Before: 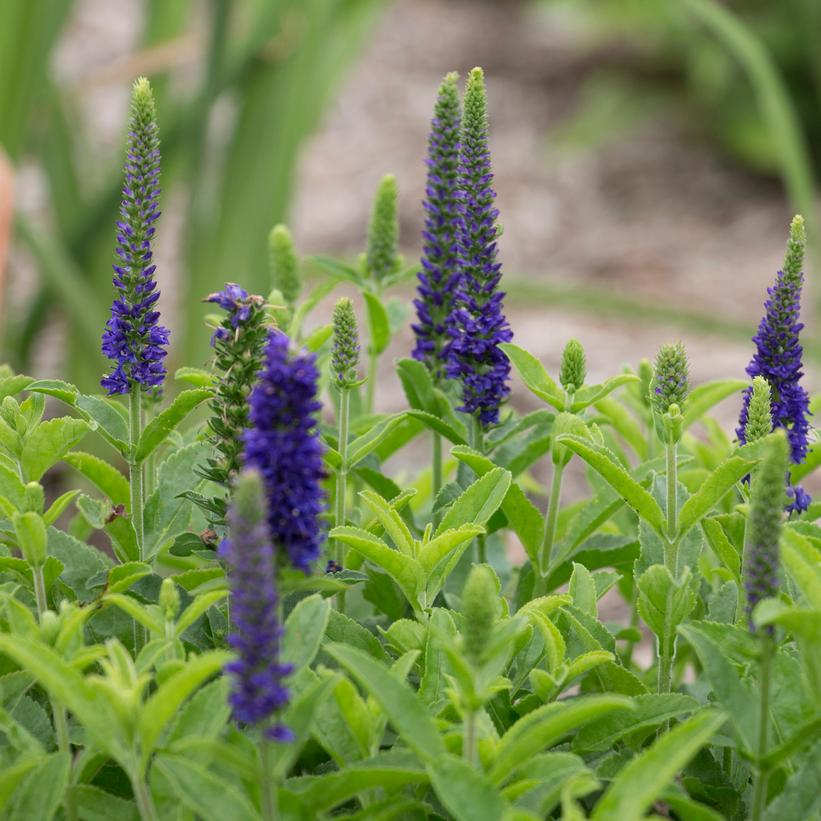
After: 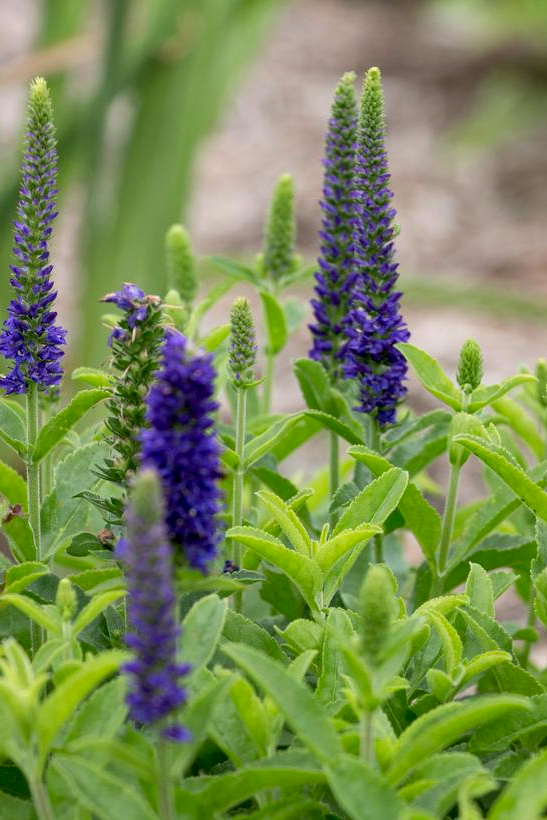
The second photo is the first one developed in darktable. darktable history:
shadows and highlights: shadows 52.42, soften with gaussian
crop and rotate: left 12.648%, right 20.685%
exposure: black level correction 0.007, exposure 0.159 EV, compensate highlight preservation false
